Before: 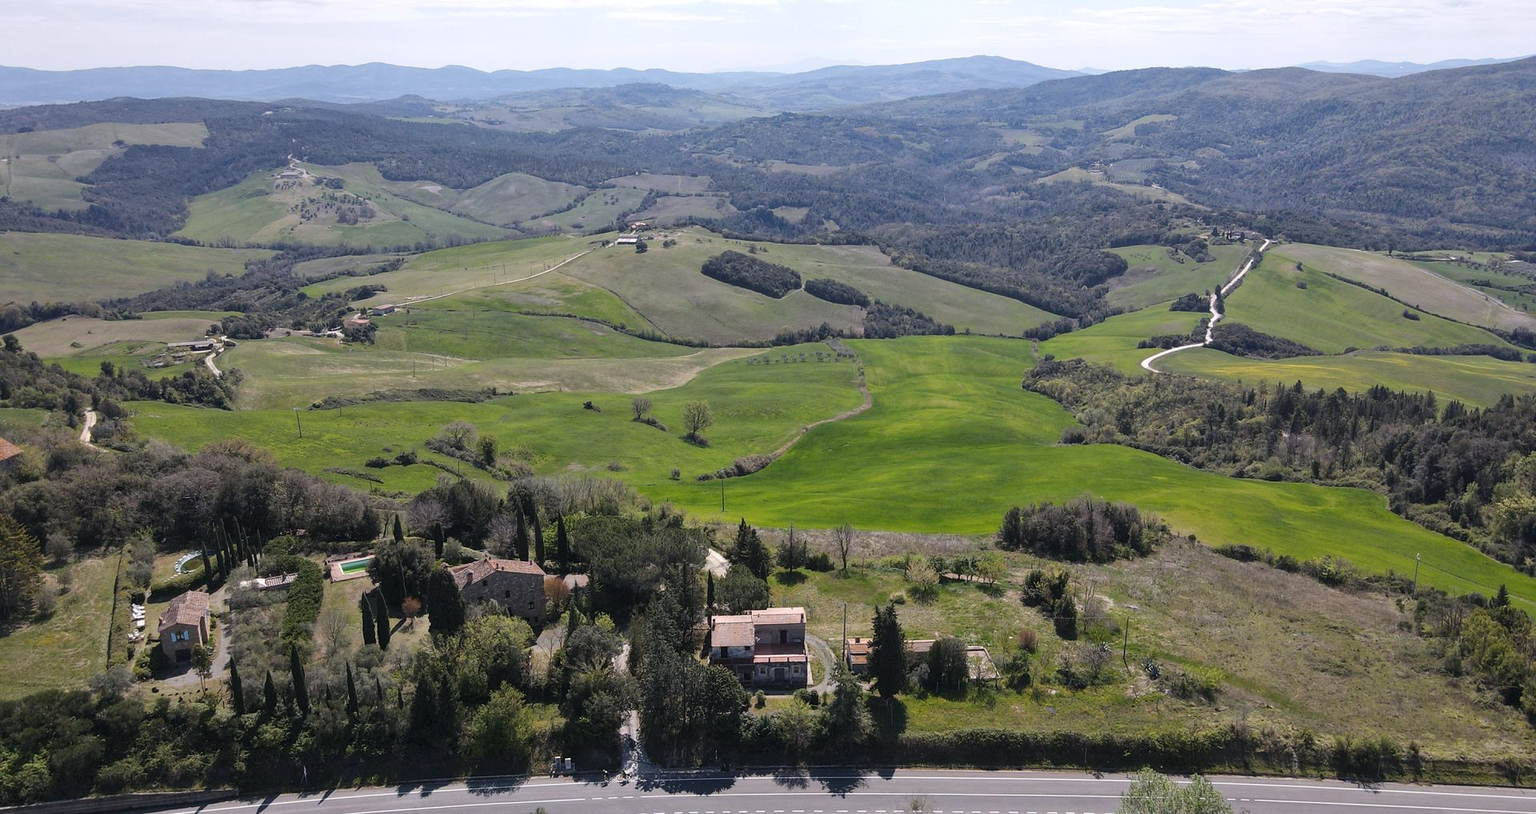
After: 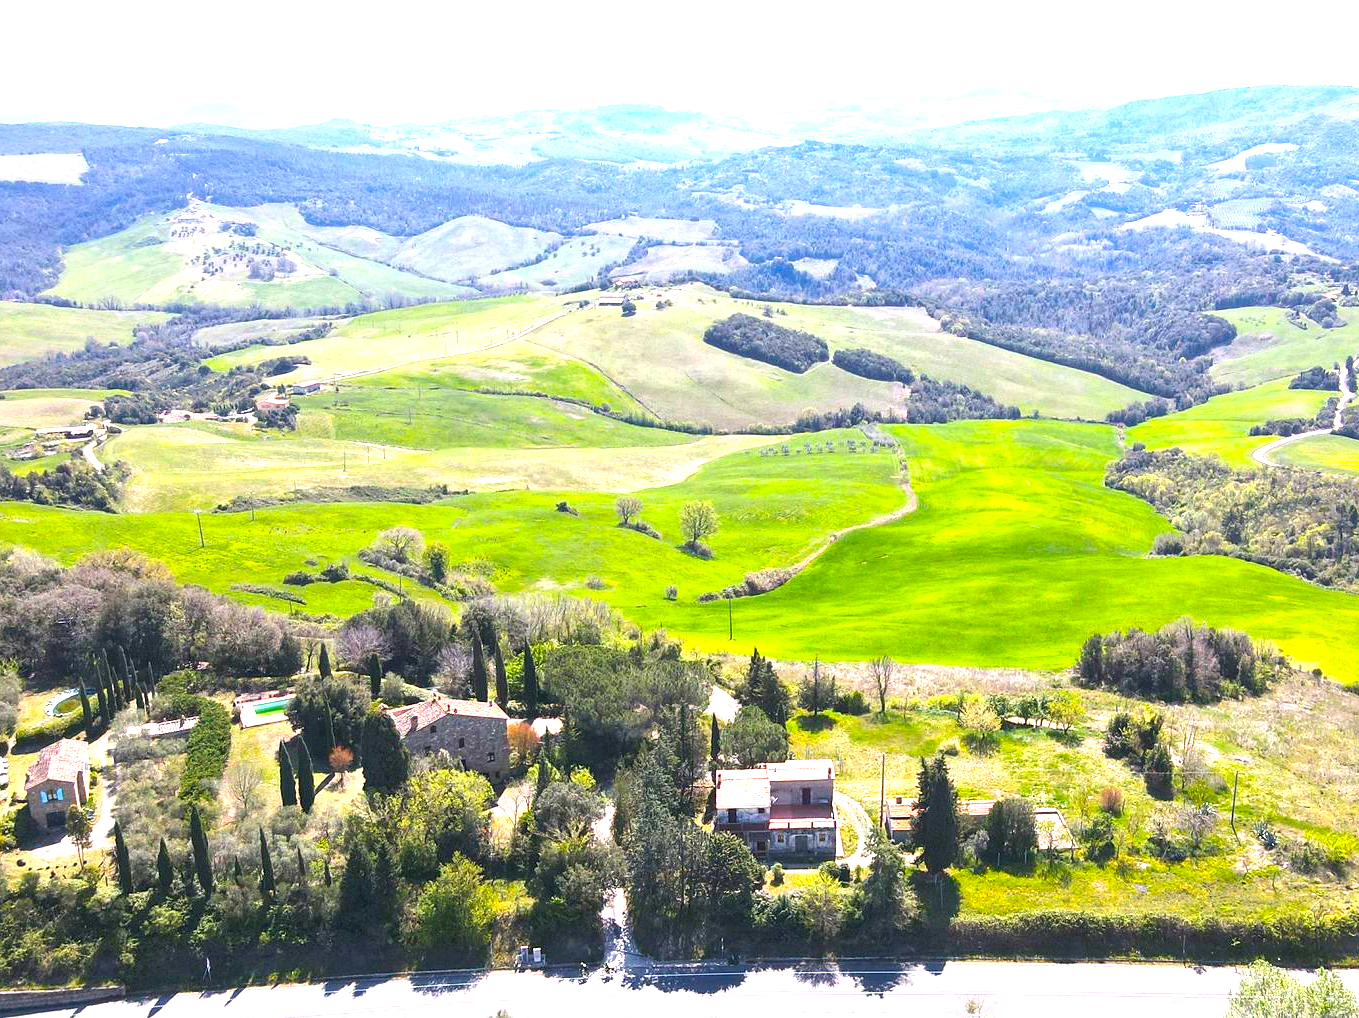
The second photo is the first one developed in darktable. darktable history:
color balance rgb: linear chroma grading › global chroma 15%, perceptual saturation grading › global saturation 30%
contrast brightness saturation: contrast -0.02, brightness -0.01, saturation 0.03
exposure: exposure 2 EV, compensate exposure bias true, compensate highlight preservation false
crop and rotate: left 9.061%, right 20.142%
